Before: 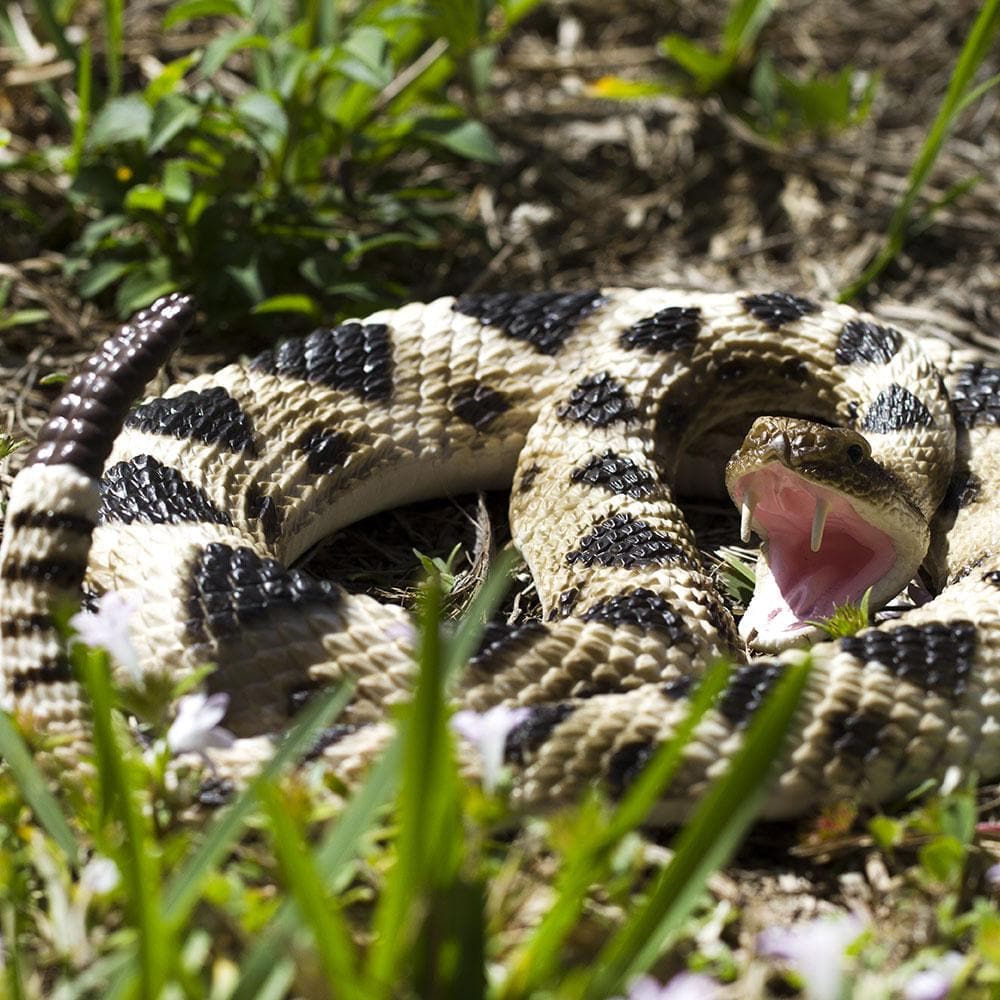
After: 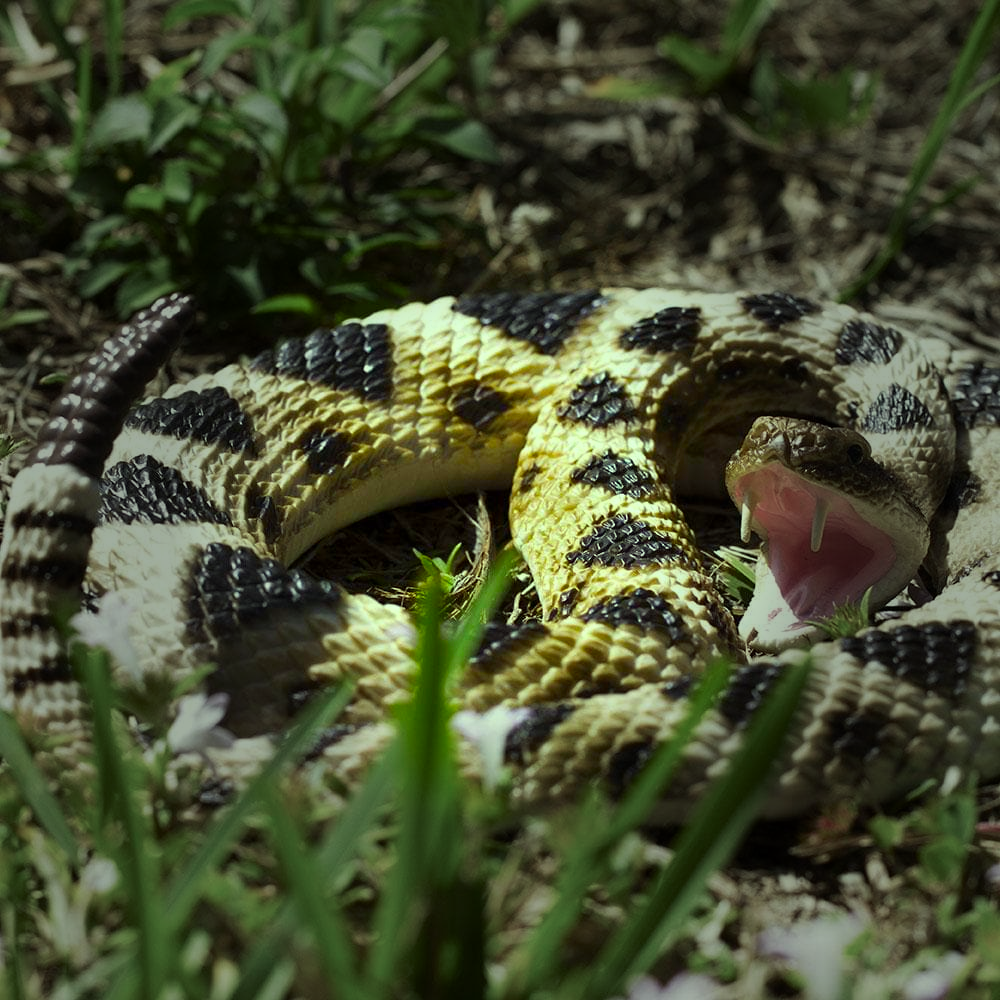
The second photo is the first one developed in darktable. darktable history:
color correction: highlights a* -10.77, highlights b* 9.8, saturation 1.72
vignetting: fall-off start 31.28%, fall-off radius 34.64%, brightness -0.575
